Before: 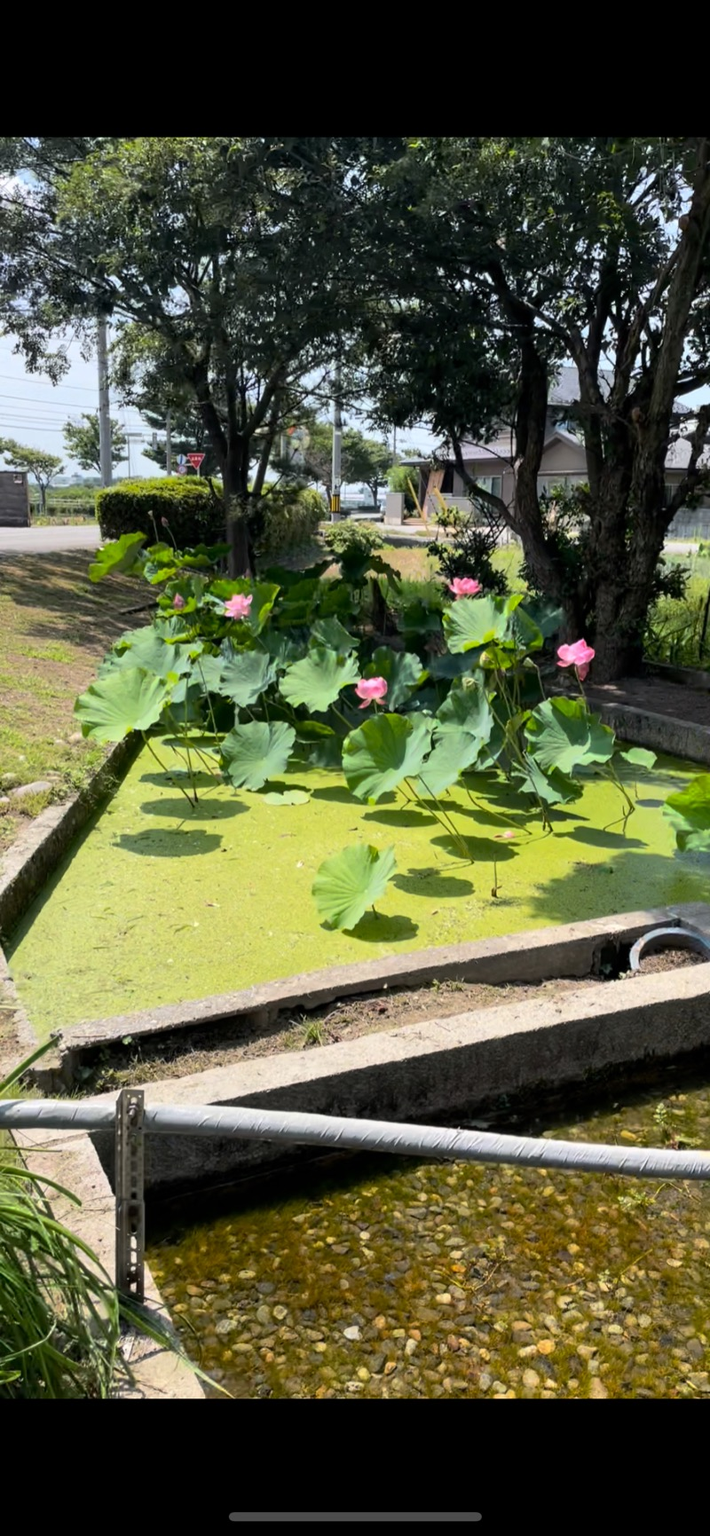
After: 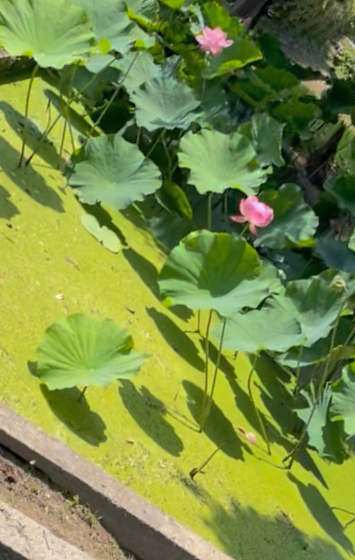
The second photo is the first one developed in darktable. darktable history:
shadows and highlights: on, module defaults
crop and rotate: angle -44.37°, top 16.221%, right 0.917%, bottom 11.662%
